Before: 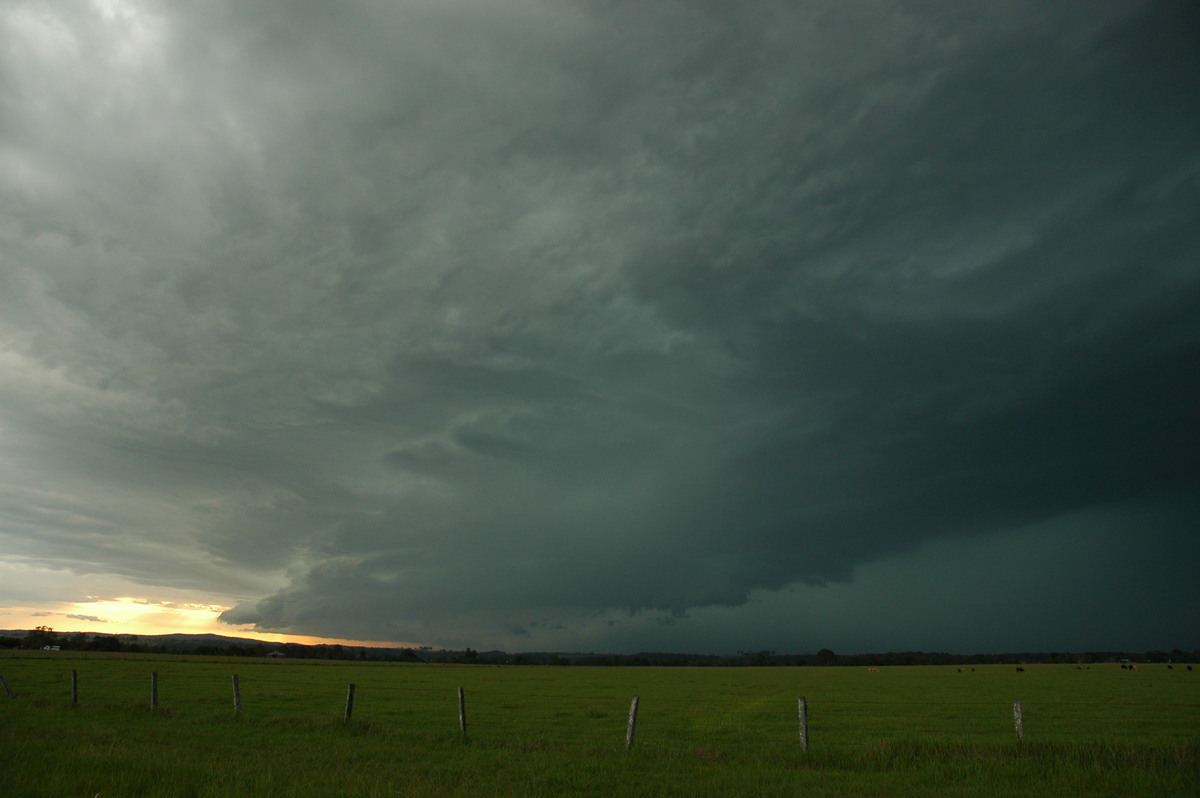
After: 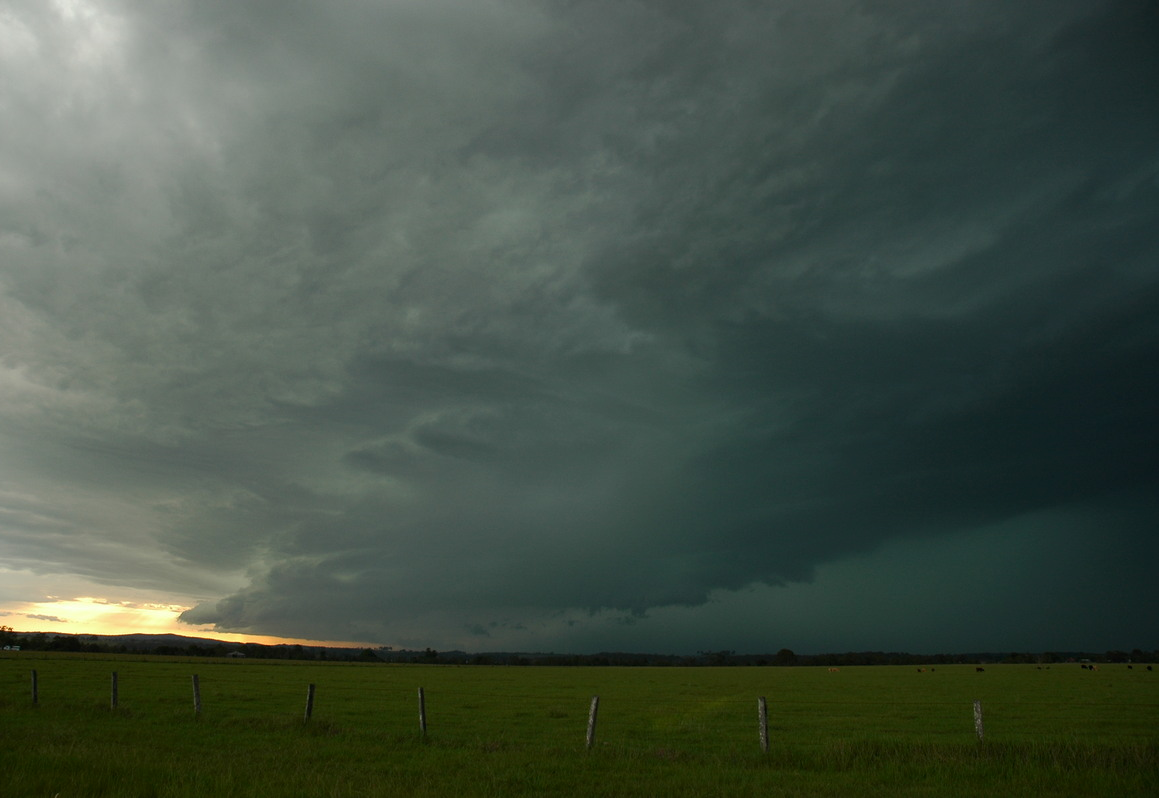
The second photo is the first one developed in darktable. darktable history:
crop and rotate: left 3.345%
base curve: curves: ch0 [(0, 0) (0.989, 0.992)]
contrast brightness saturation: contrast 0.025, brightness -0.032
